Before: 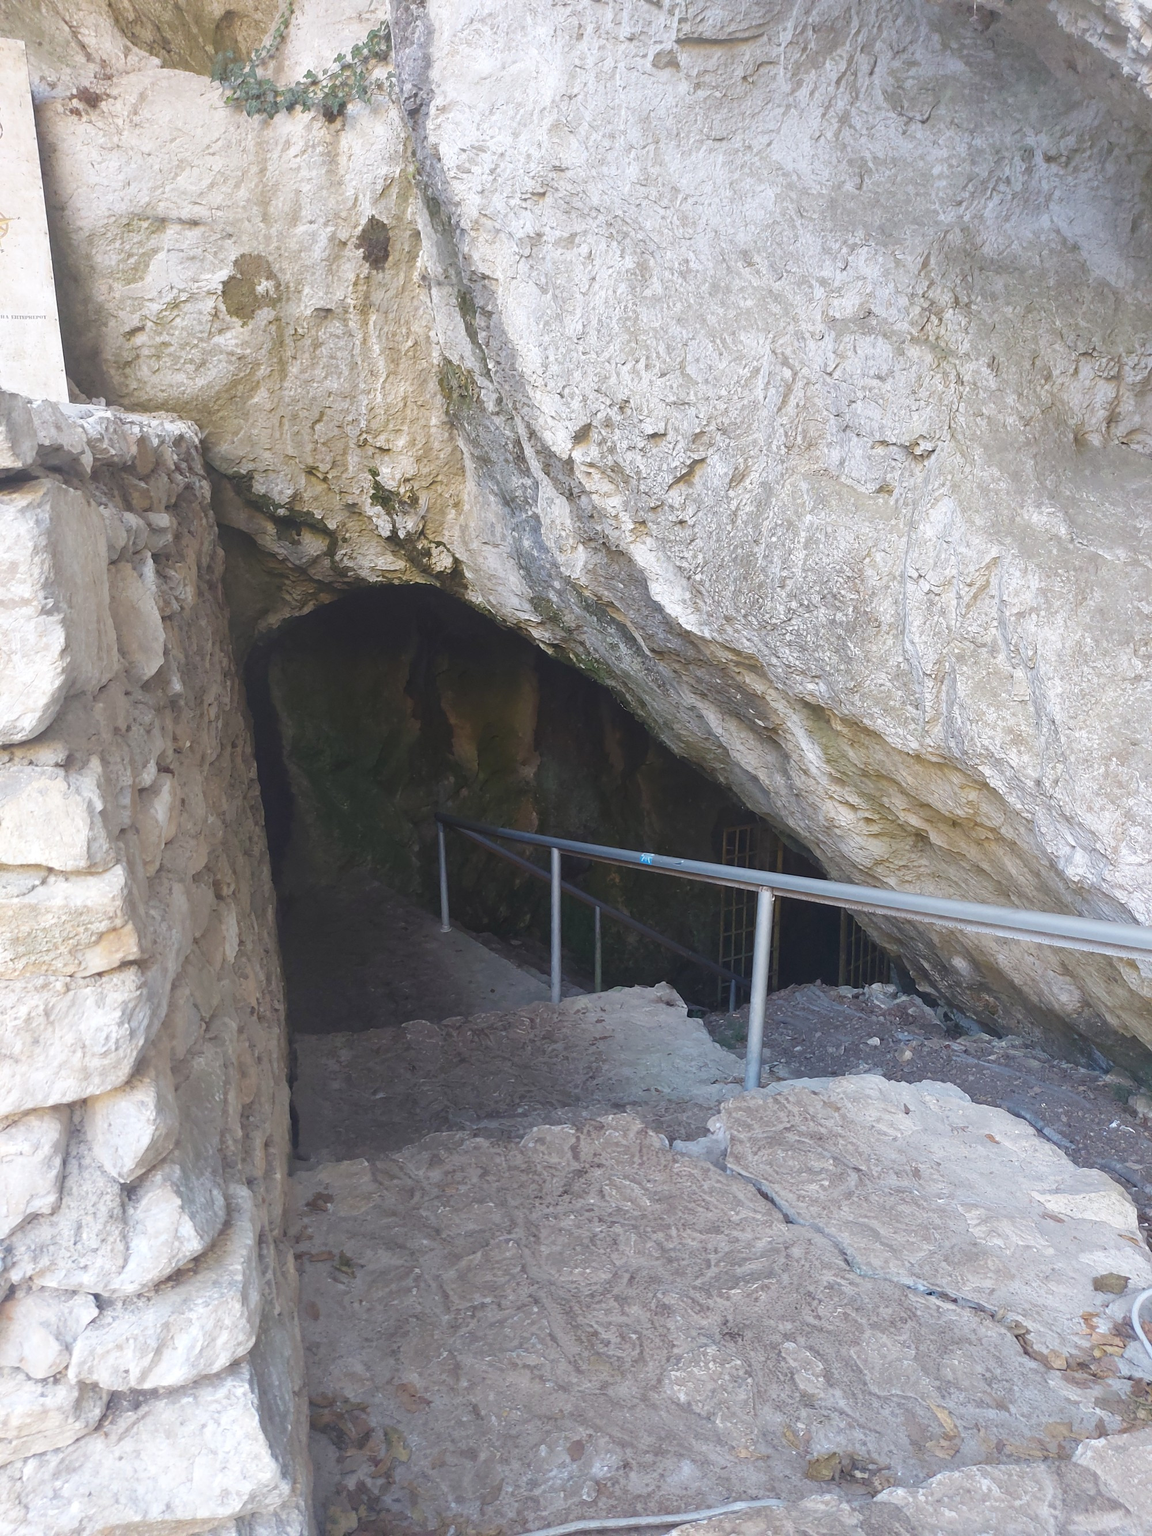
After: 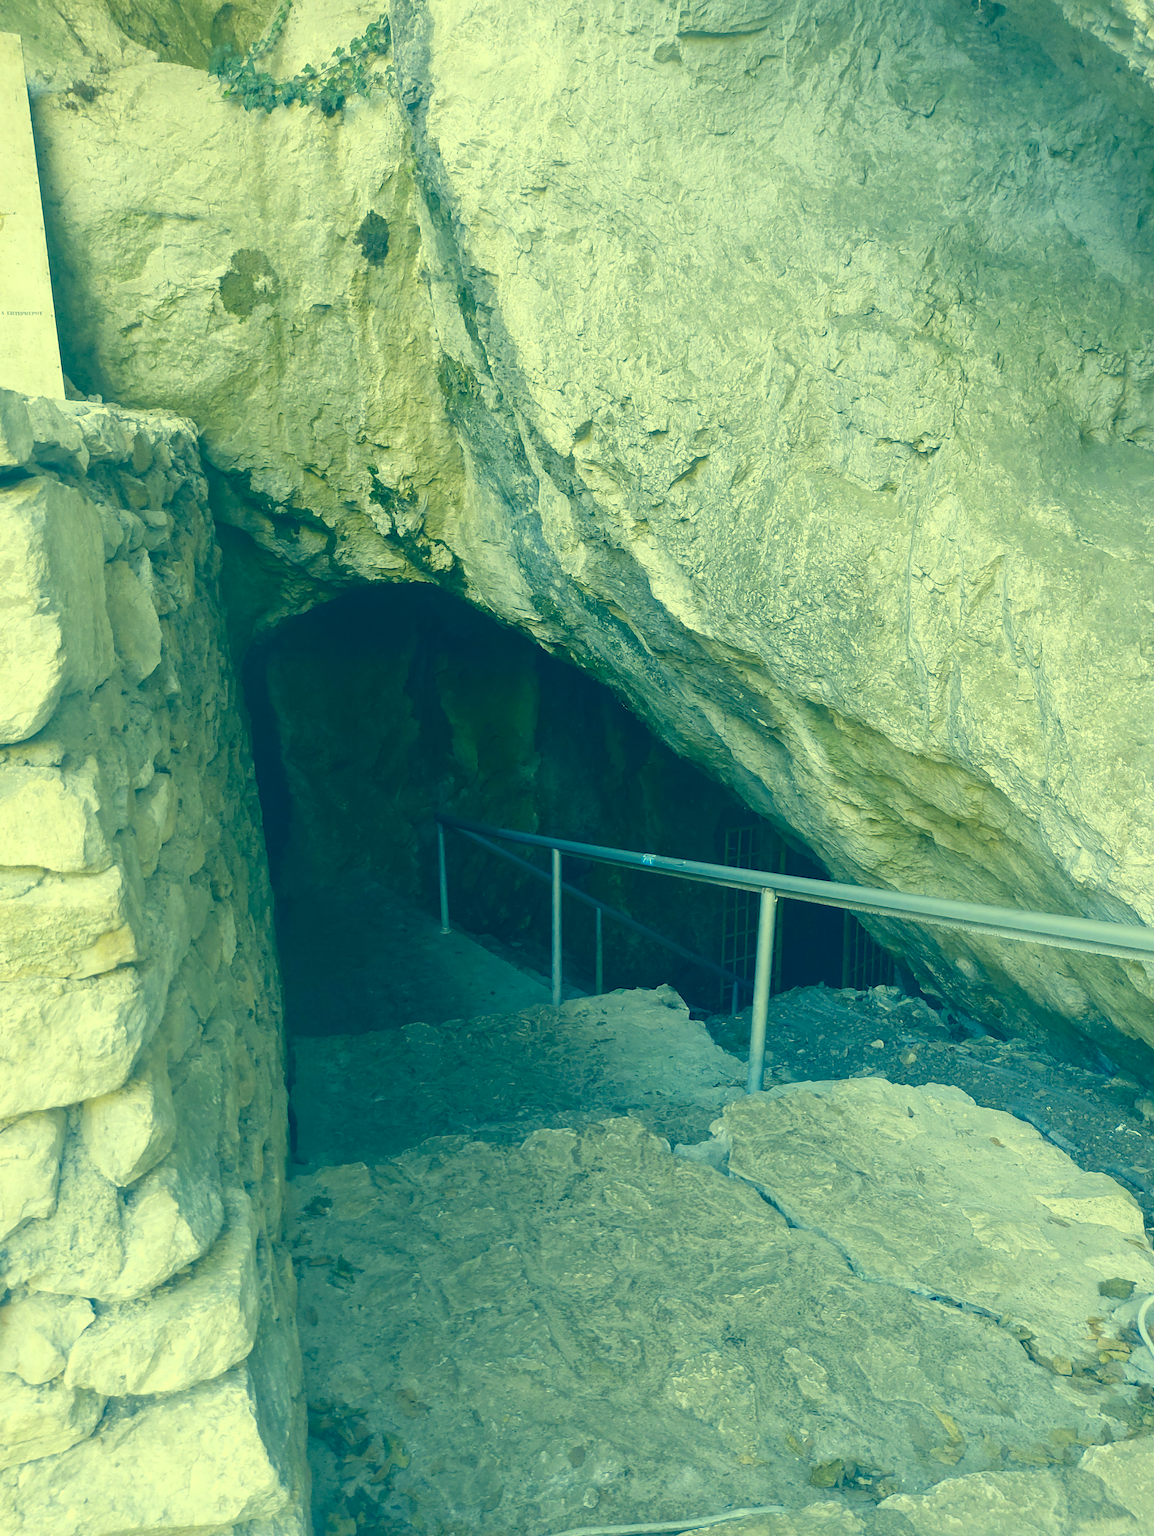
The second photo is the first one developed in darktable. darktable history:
crop: left 0.434%, top 0.485%, right 0.244%, bottom 0.386%
color correction: highlights a* -15.58, highlights b* 40, shadows a* -40, shadows b* -26.18
